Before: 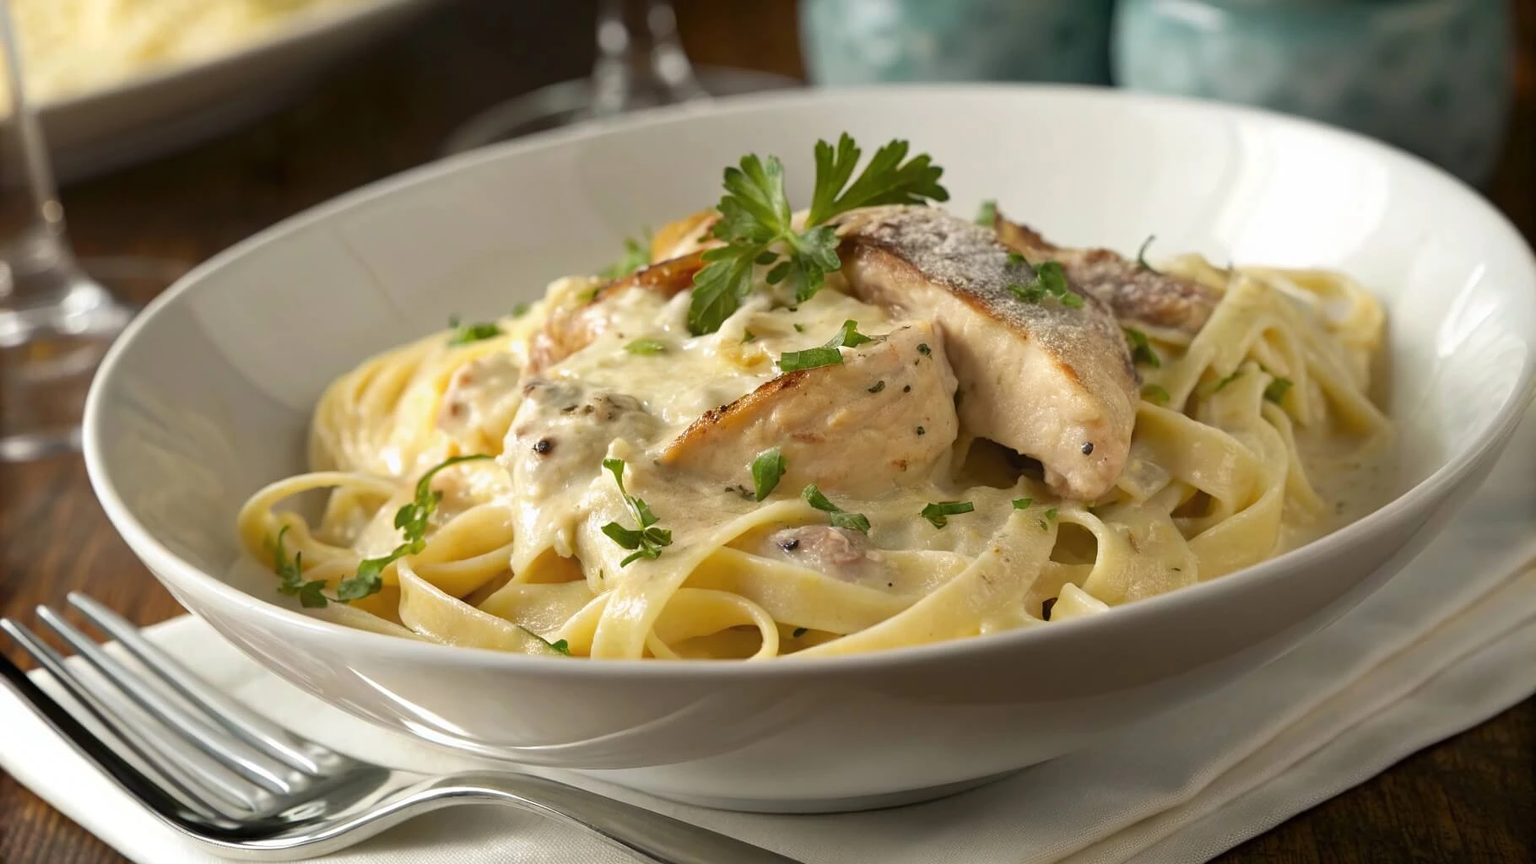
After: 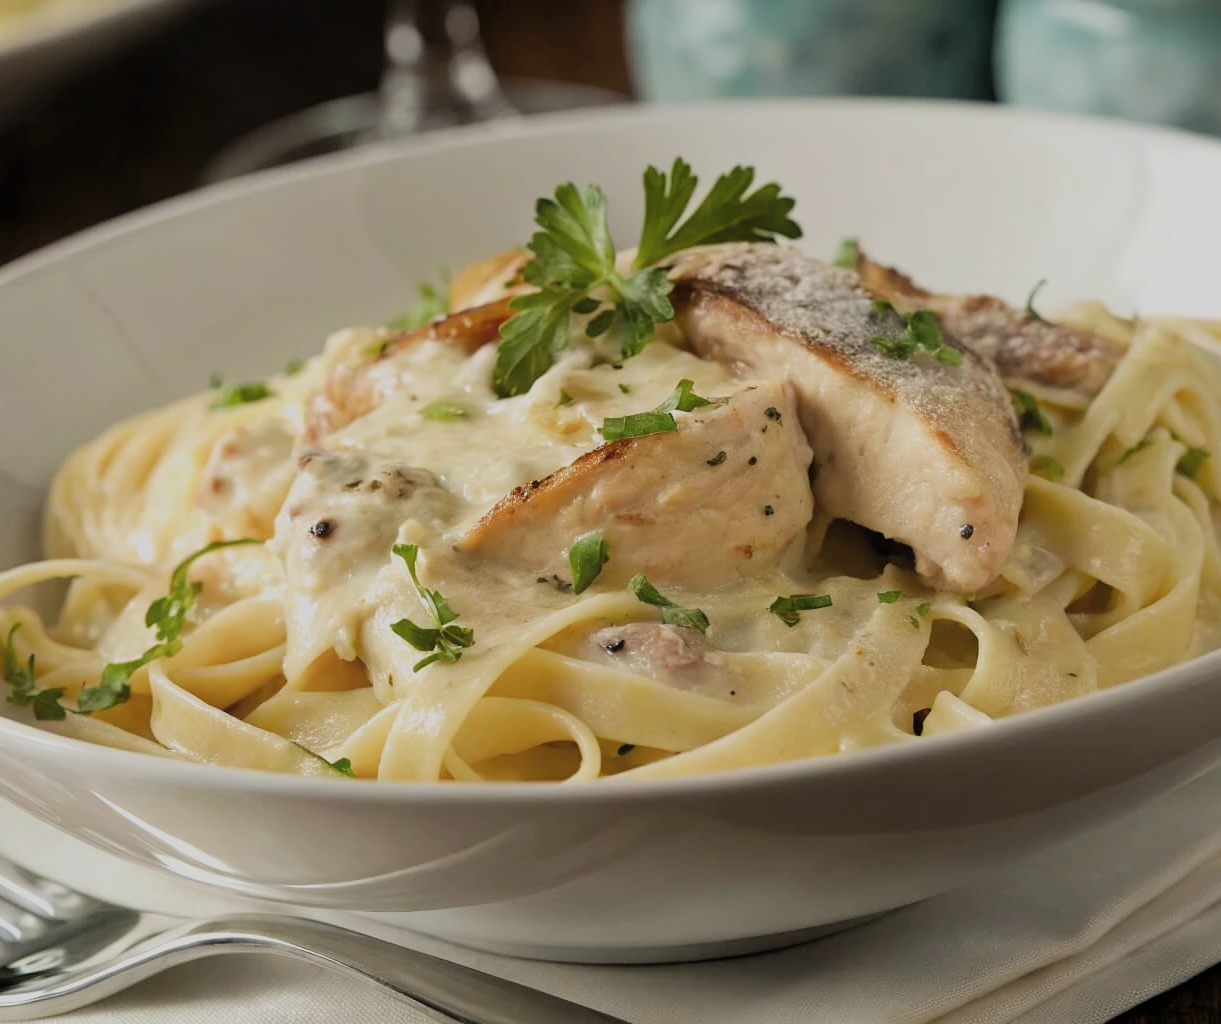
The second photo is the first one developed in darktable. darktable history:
filmic rgb: black relative exposure -7.65 EV, white relative exposure 4.56 EV, hardness 3.61, color science v4 (2020)
crop and rotate: left 17.738%, right 15.134%
